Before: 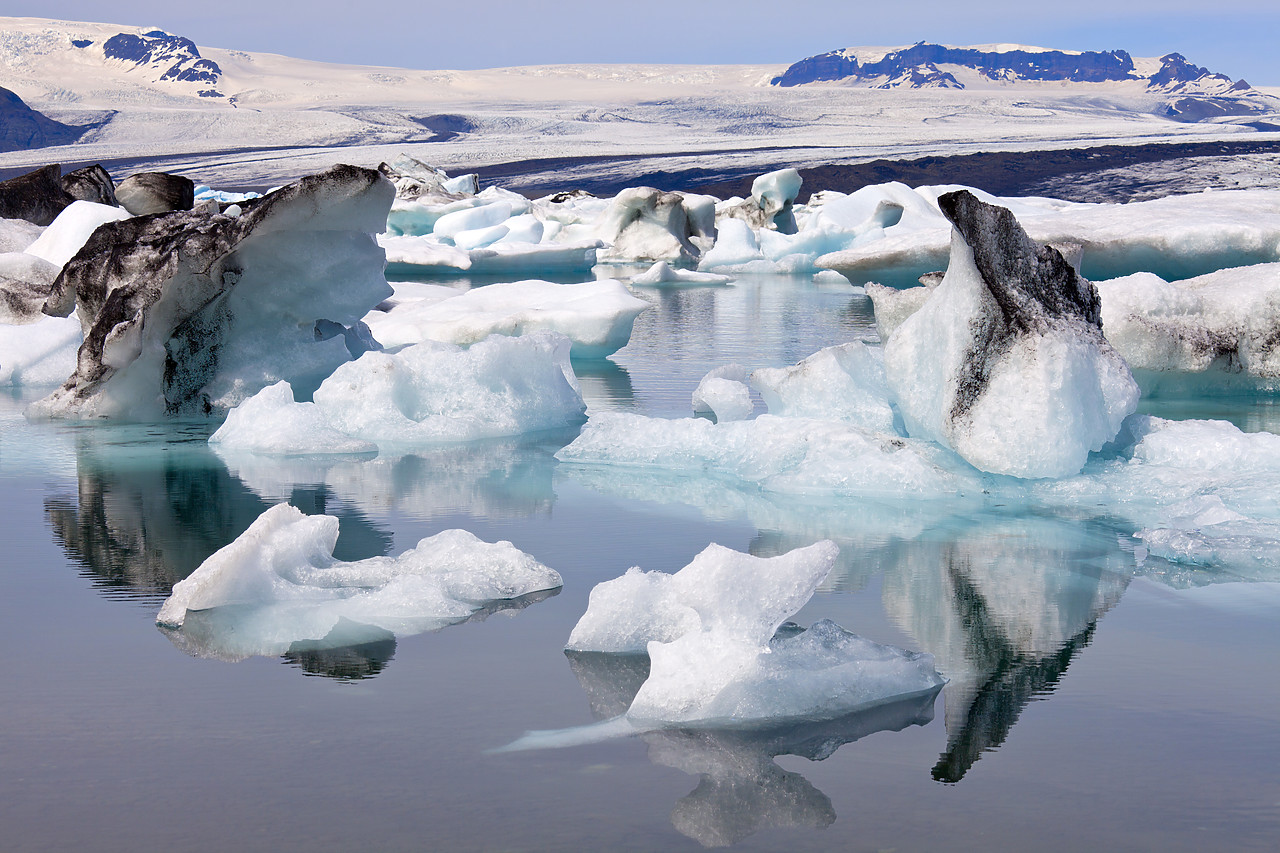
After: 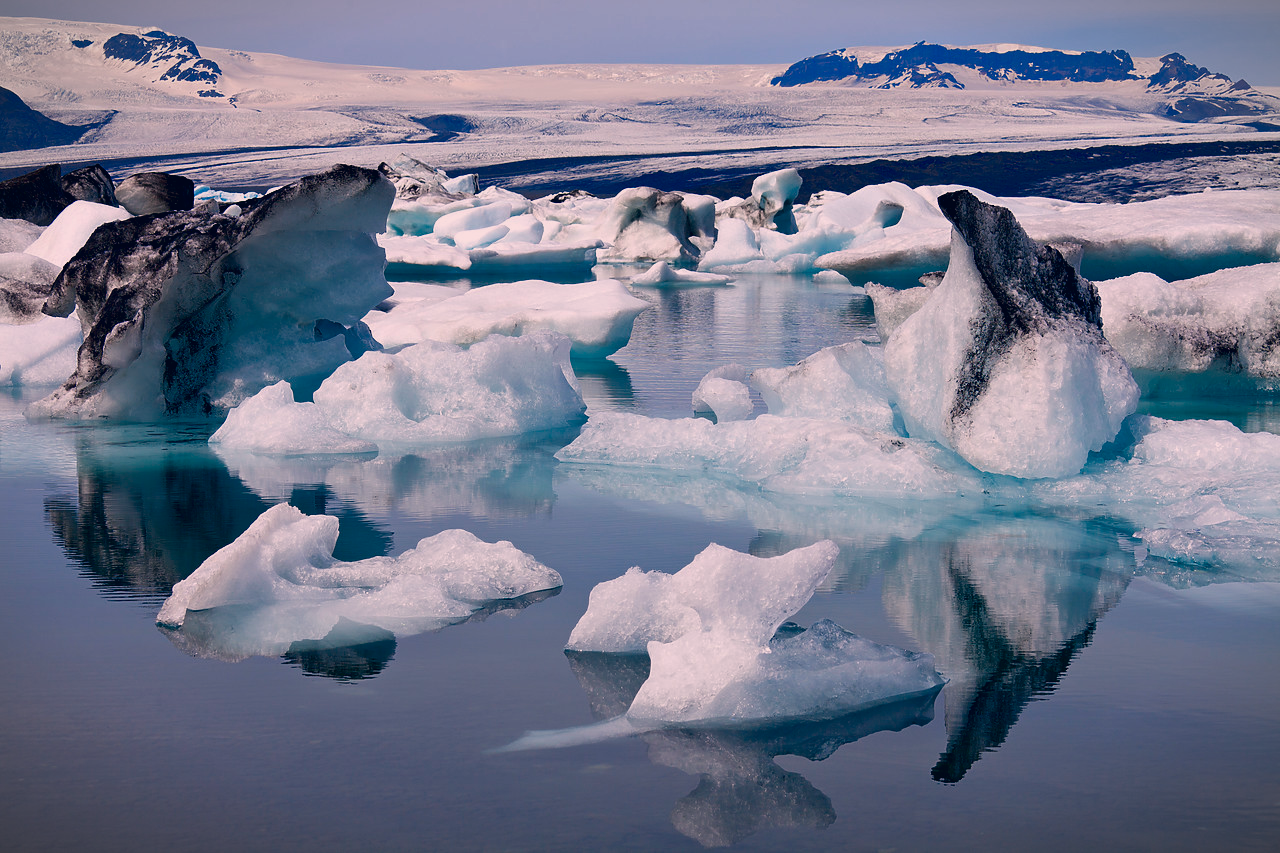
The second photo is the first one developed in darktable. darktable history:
color correction: highlights a* 14.02, highlights b* 5.87, shadows a* -5.75, shadows b* -15.45, saturation 0.839
contrast brightness saturation: contrast 0.067, brightness -0.149, saturation 0.106
vignetting: fall-off start 99.28%, width/height ratio 1.309
exposure: exposure -0.301 EV, compensate highlight preservation false
